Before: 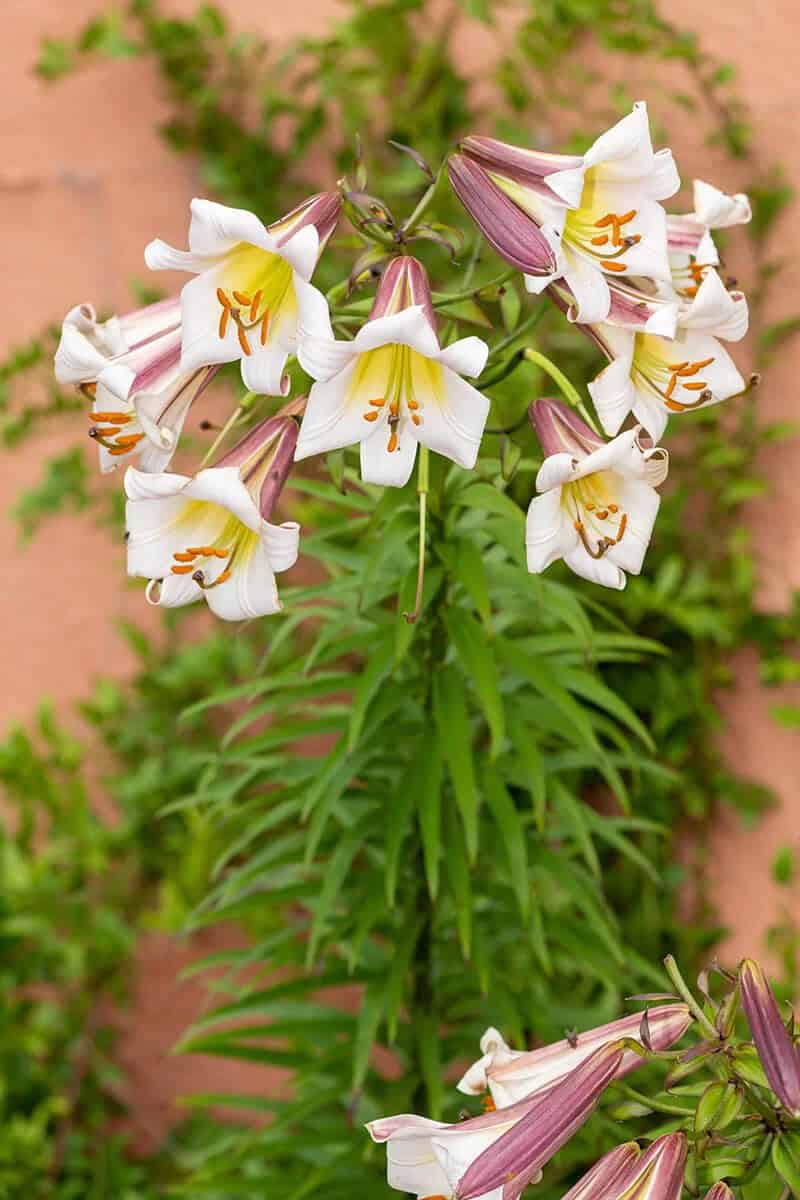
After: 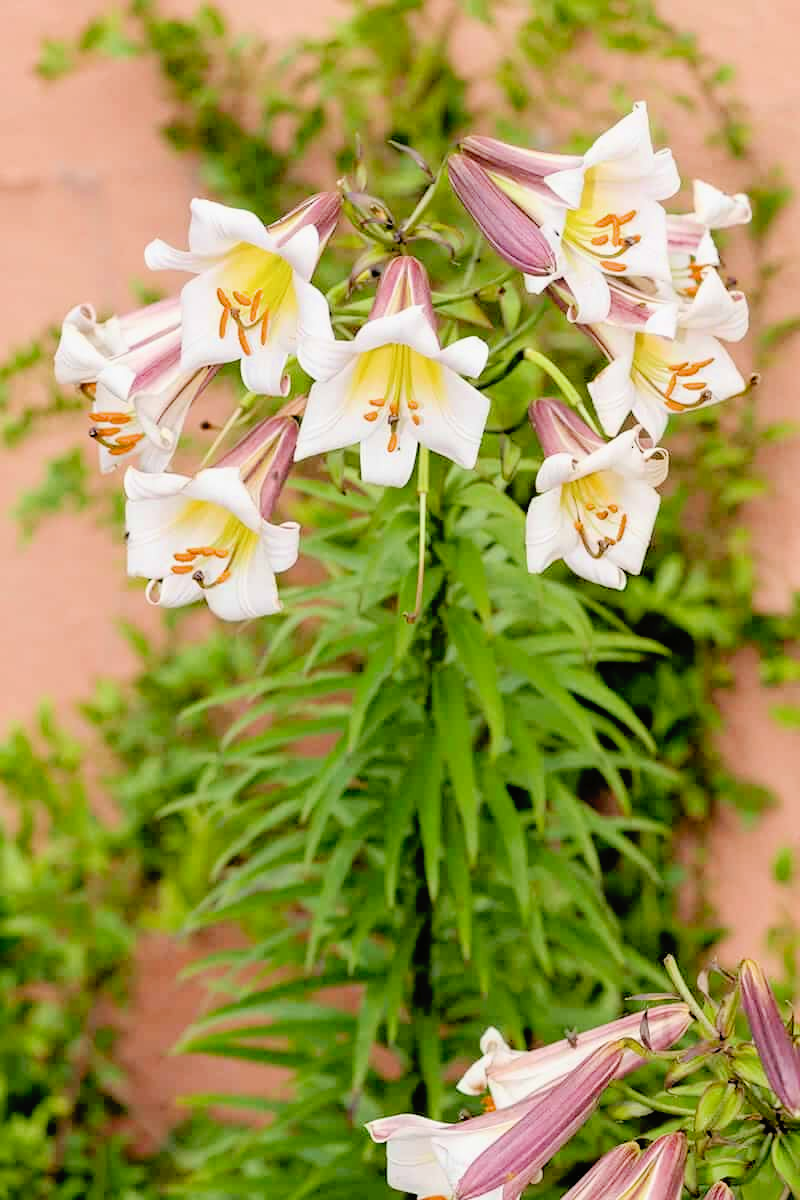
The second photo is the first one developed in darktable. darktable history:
exposure: exposure 0.661 EV, compensate highlight preservation false
tone curve: curves: ch0 [(0, 0) (0.003, 0.018) (0.011, 0.019) (0.025, 0.02) (0.044, 0.024) (0.069, 0.034) (0.1, 0.049) (0.136, 0.082) (0.177, 0.136) (0.224, 0.196) (0.277, 0.263) (0.335, 0.329) (0.399, 0.401) (0.468, 0.473) (0.543, 0.546) (0.623, 0.625) (0.709, 0.698) (0.801, 0.779) (0.898, 0.867) (1, 1)], preserve colors none
filmic rgb: black relative exposure -3.86 EV, white relative exposure 3.48 EV, hardness 2.63, contrast 1.103
